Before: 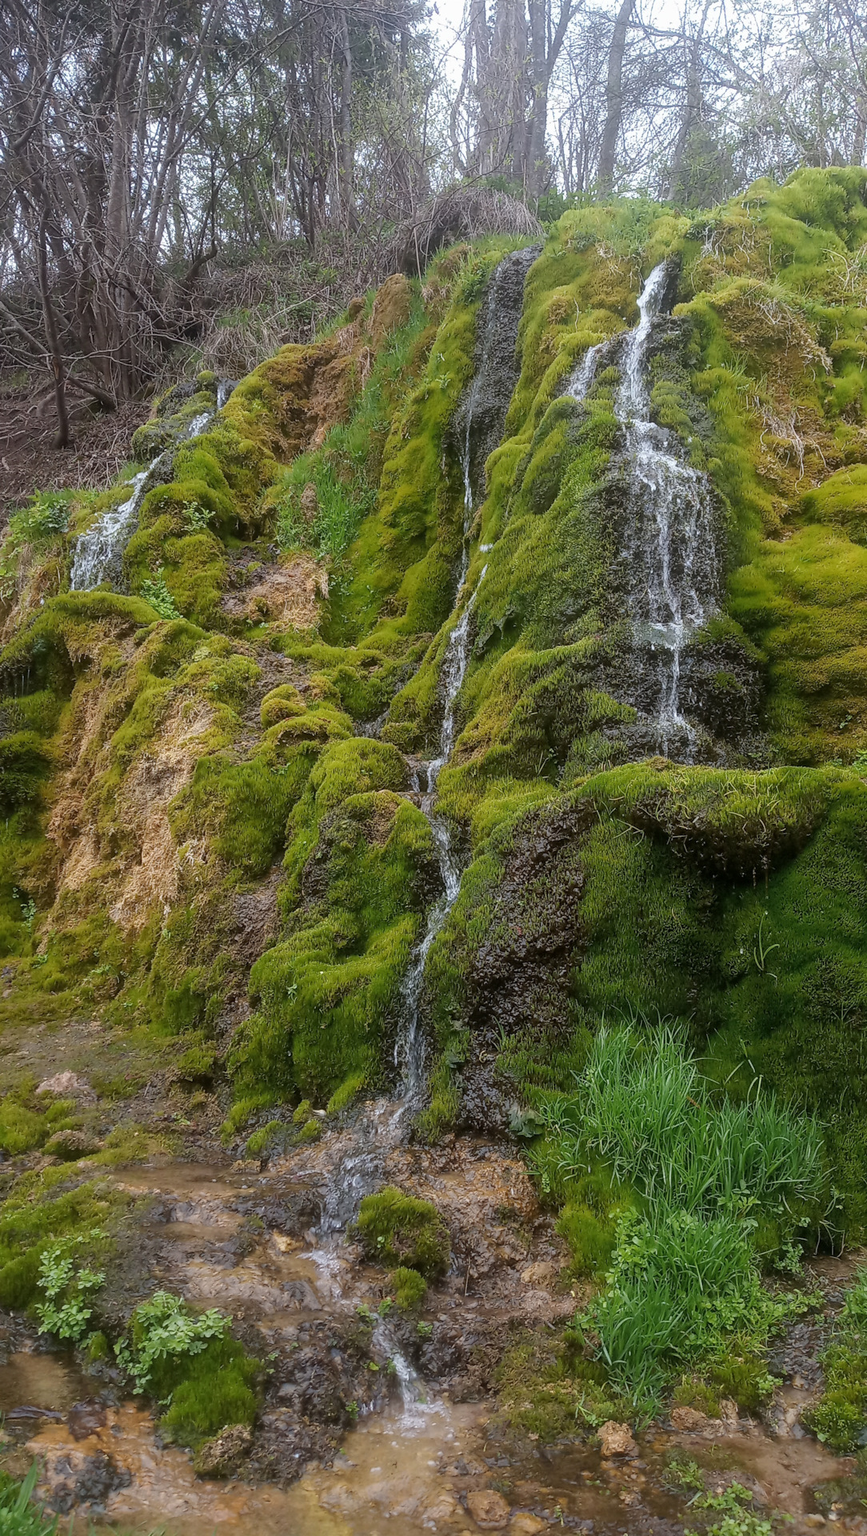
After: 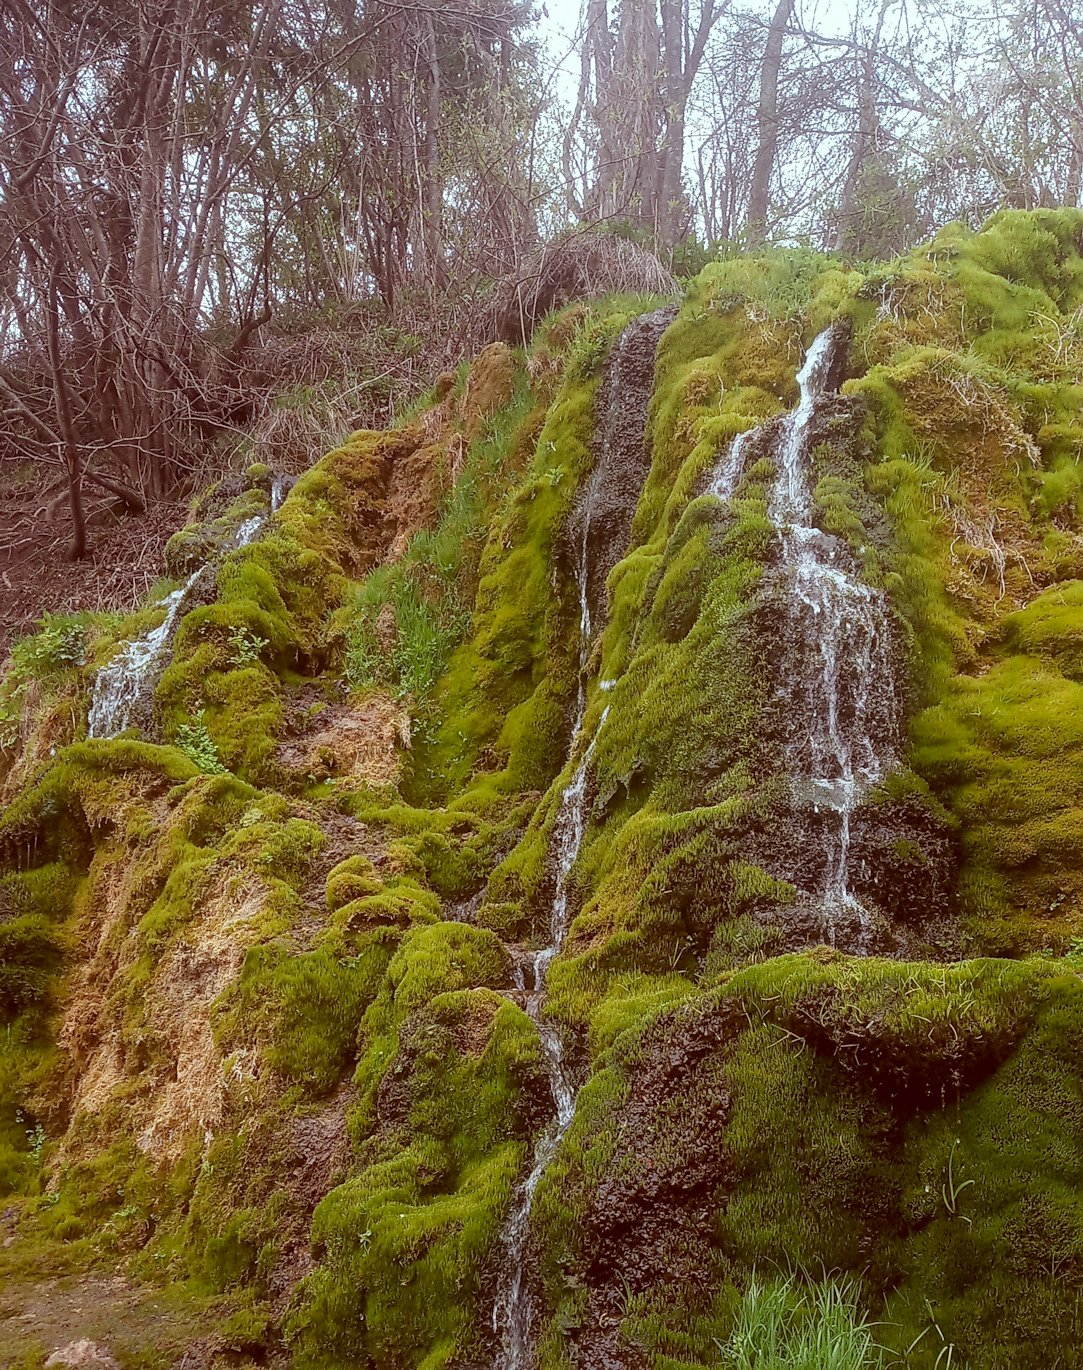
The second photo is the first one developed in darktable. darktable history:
color correction: highlights a* -7.1, highlights b* -0.158, shadows a* 20.14, shadows b* 11.99
sharpen: amount 0.211
crop: right 0.001%, bottom 28.625%
